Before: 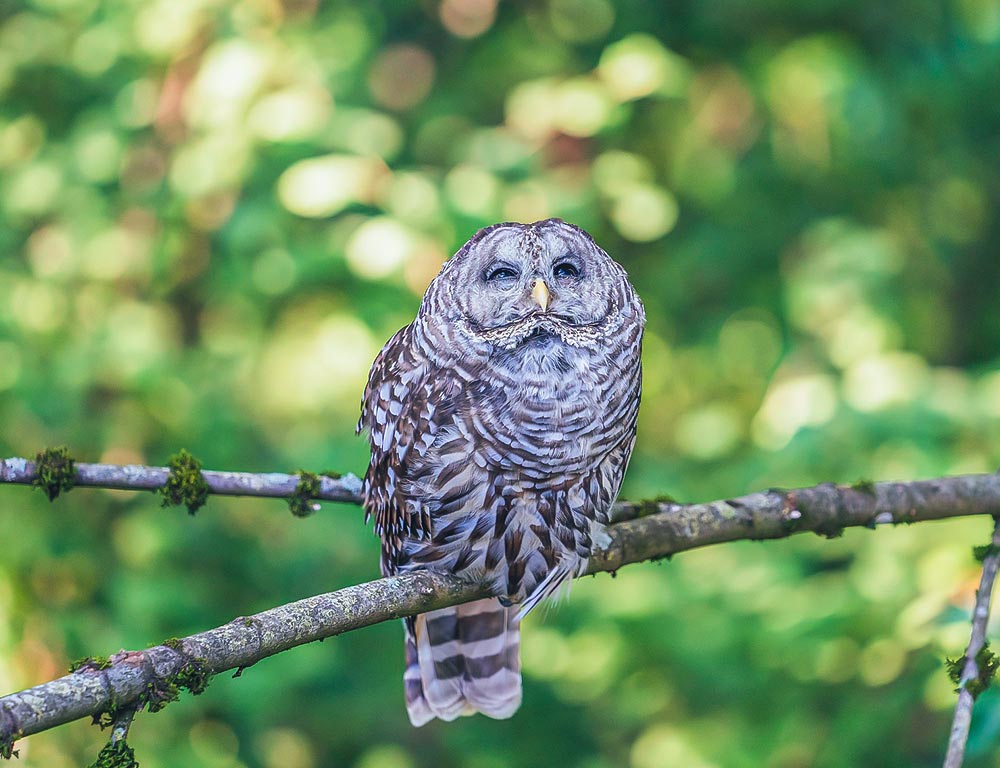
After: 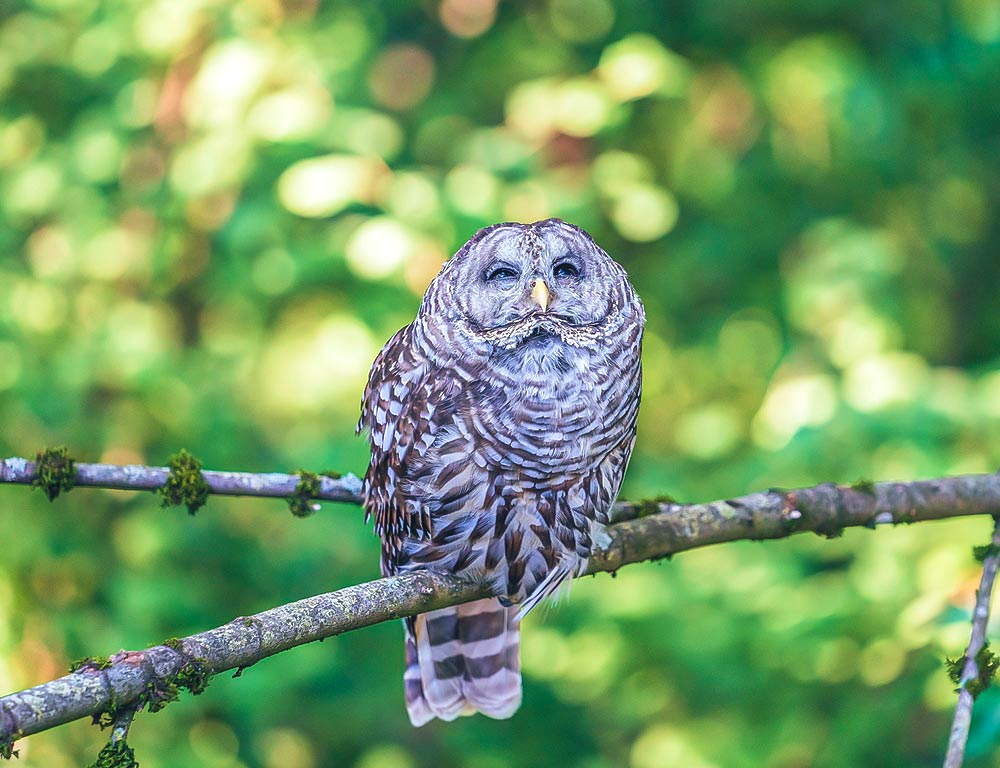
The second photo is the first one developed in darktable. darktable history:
exposure: exposure 0.189 EV, compensate highlight preservation false
velvia: on, module defaults
